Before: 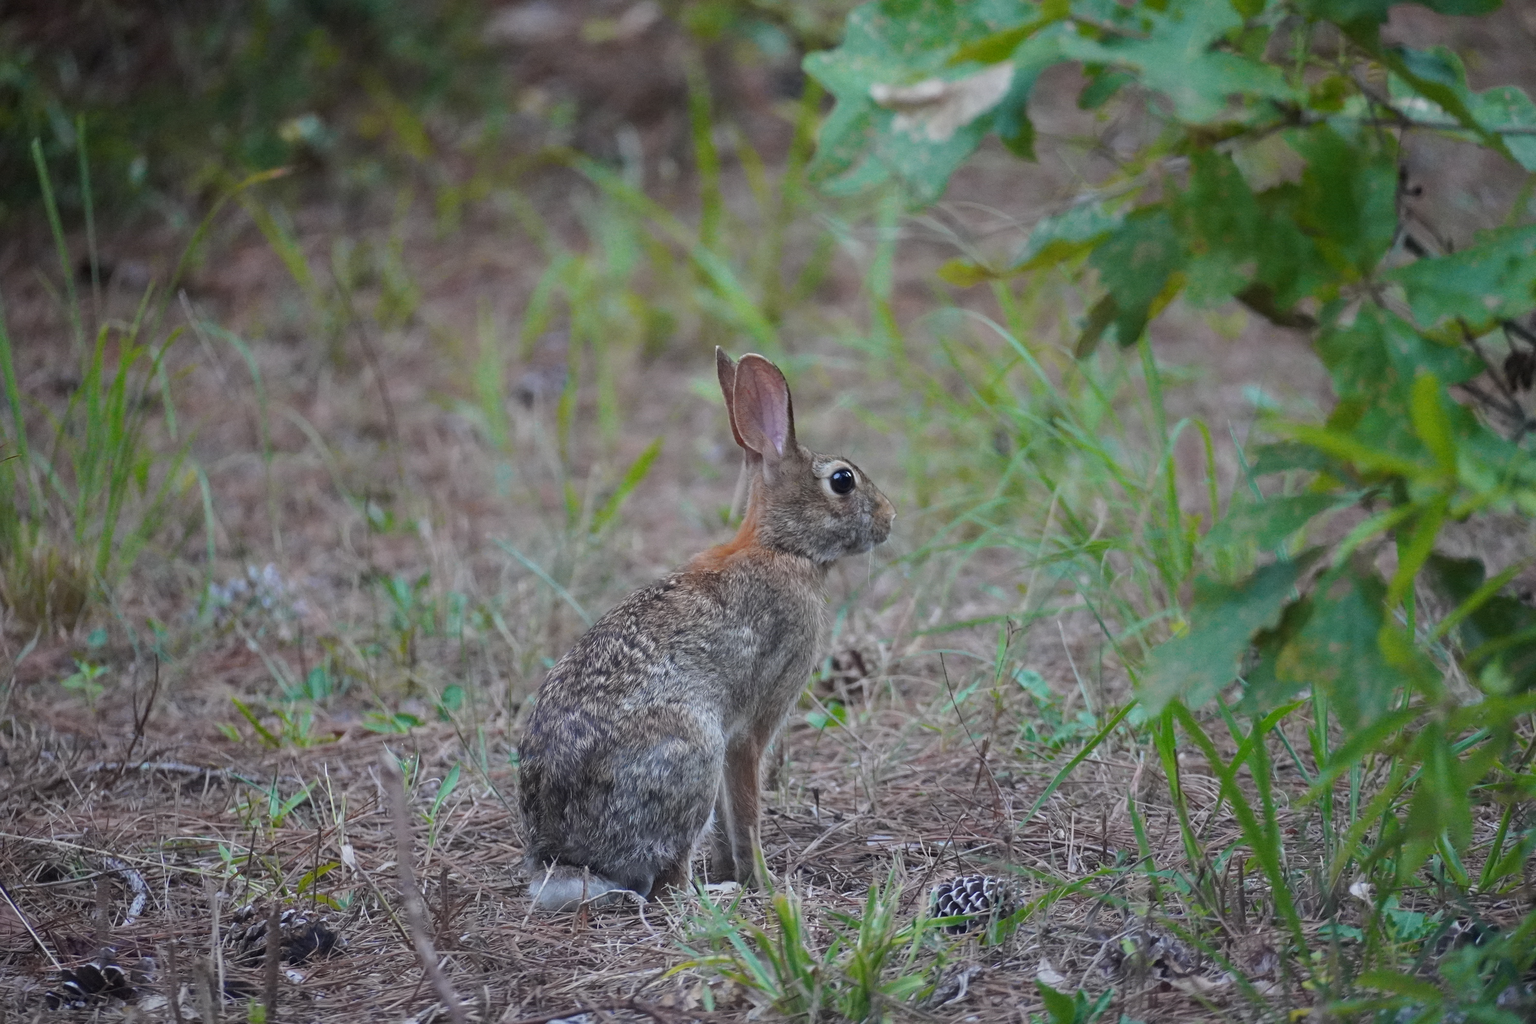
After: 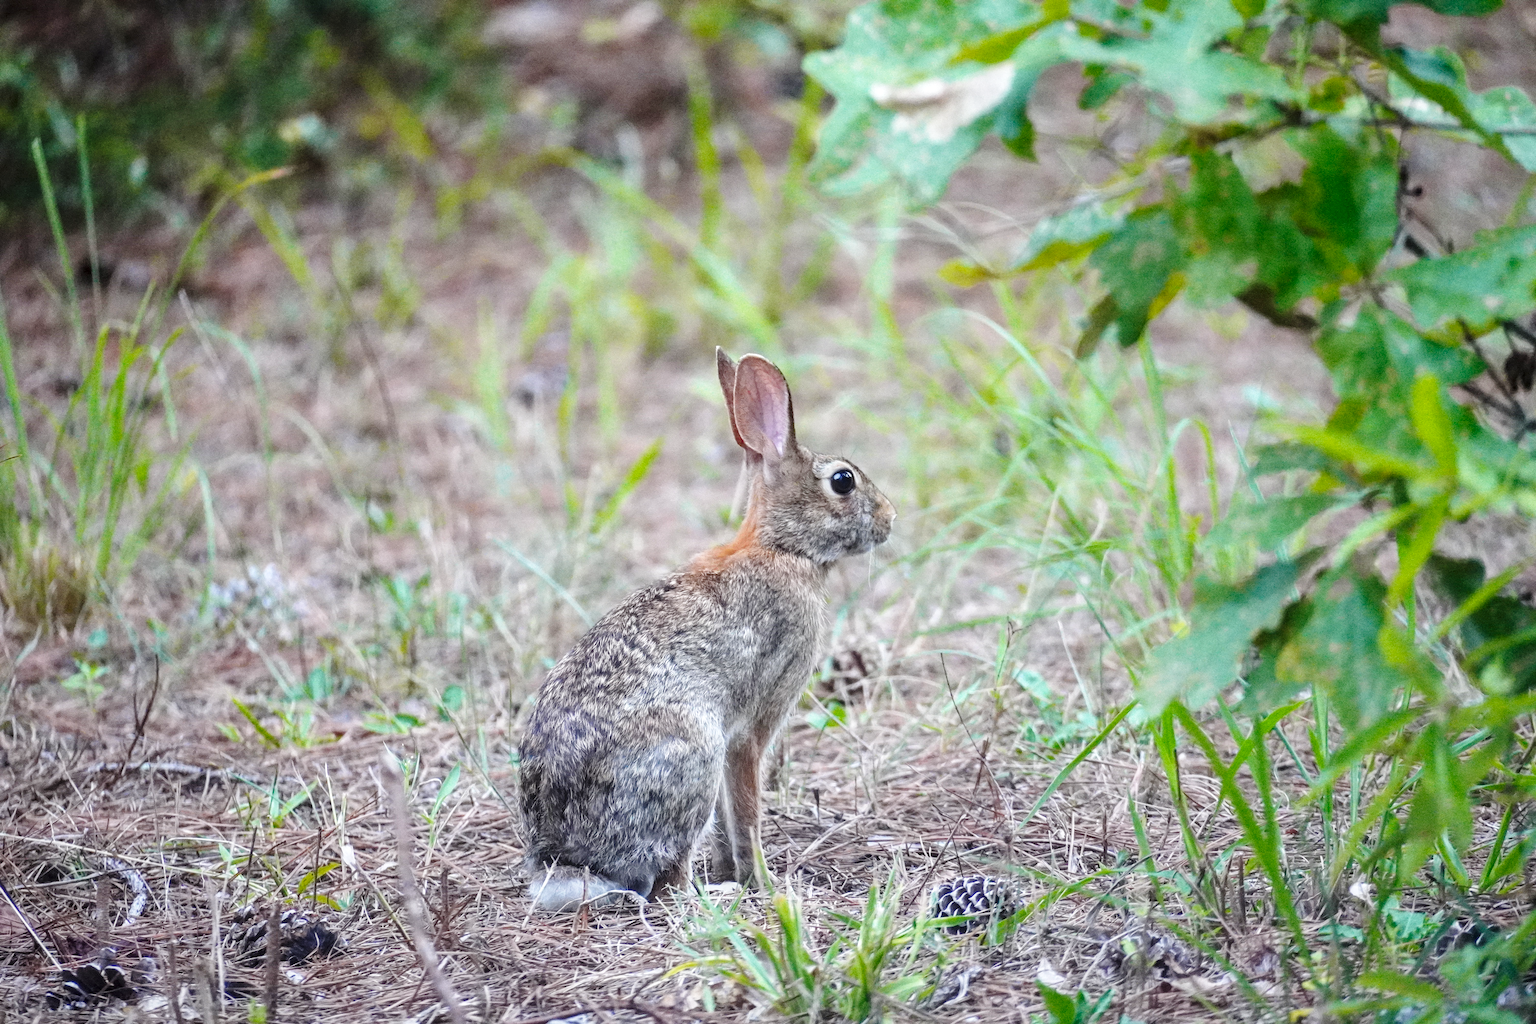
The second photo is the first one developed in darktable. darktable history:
exposure: black level correction 0, exposure 0.302 EV, compensate exposure bias true, compensate highlight preservation false
local contrast: on, module defaults
base curve: curves: ch0 [(0, 0) (0.028, 0.03) (0.121, 0.232) (0.46, 0.748) (0.859, 0.968) (1, 1)], preserve colors none
